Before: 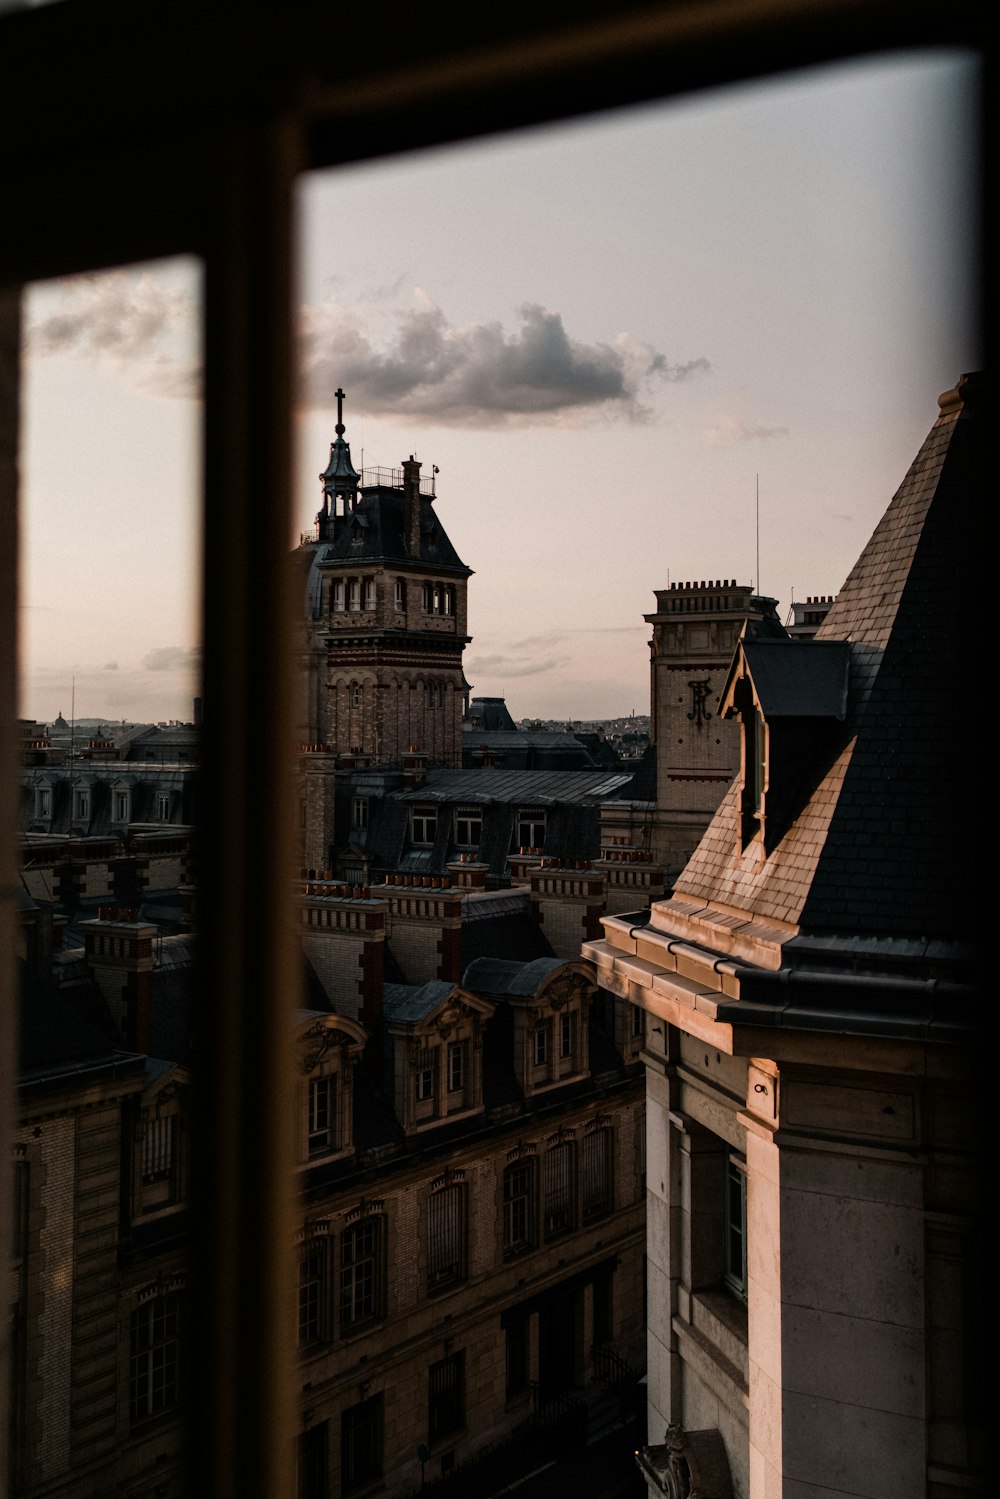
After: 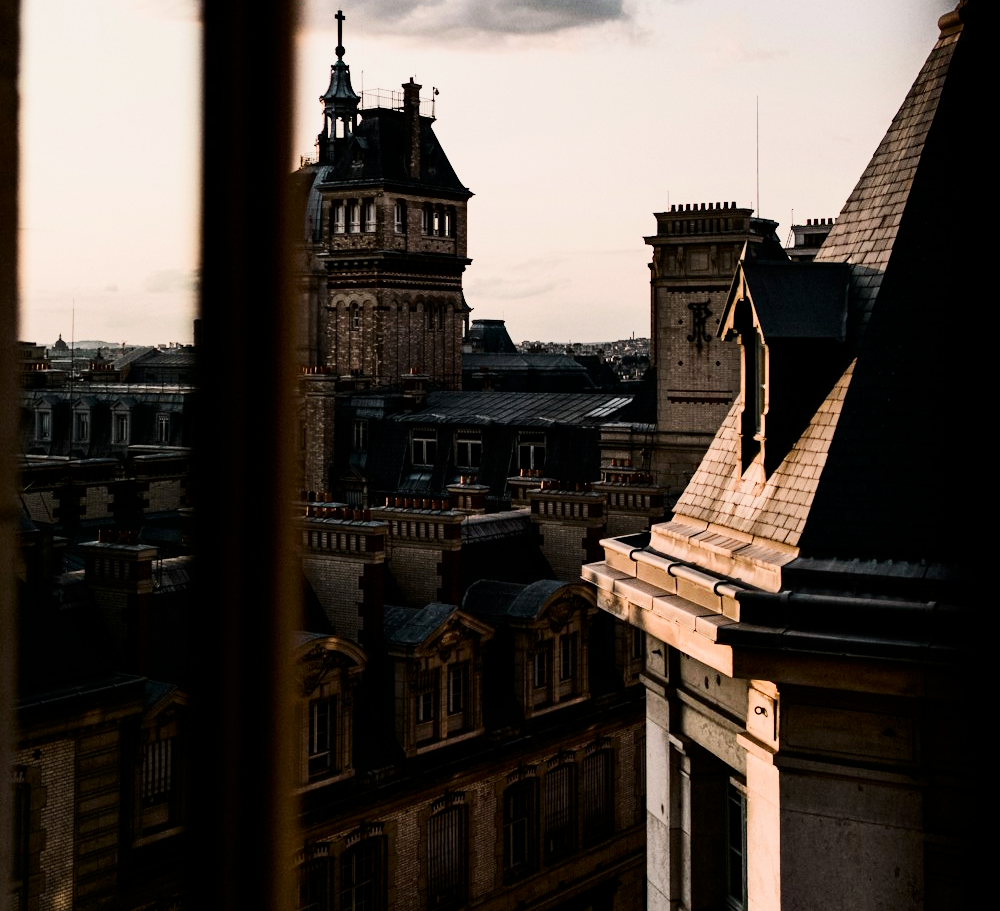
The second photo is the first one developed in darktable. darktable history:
crop and rotate: top 25.233%, bottom 13.963%
exposure: black level correction 0, exposure 0.895 EV, compensate exposure bias true, compensate highlight preservation false
filmic rgb: black relative exposure -7.65 EV, white relative exposure 4.56 EV, hardness 3.61, contrast 1.06
contrast brightness saturation: contrast 0.27
color zones: curves: ch2 [(0, 0.488) (0.143, 0.417) (0.286, 0.212) (0.429, 0.179) (0.571, 0.154) (0.714, 0.415) (0.857, 0.495) (1, 0.488)], mix -131.24%
